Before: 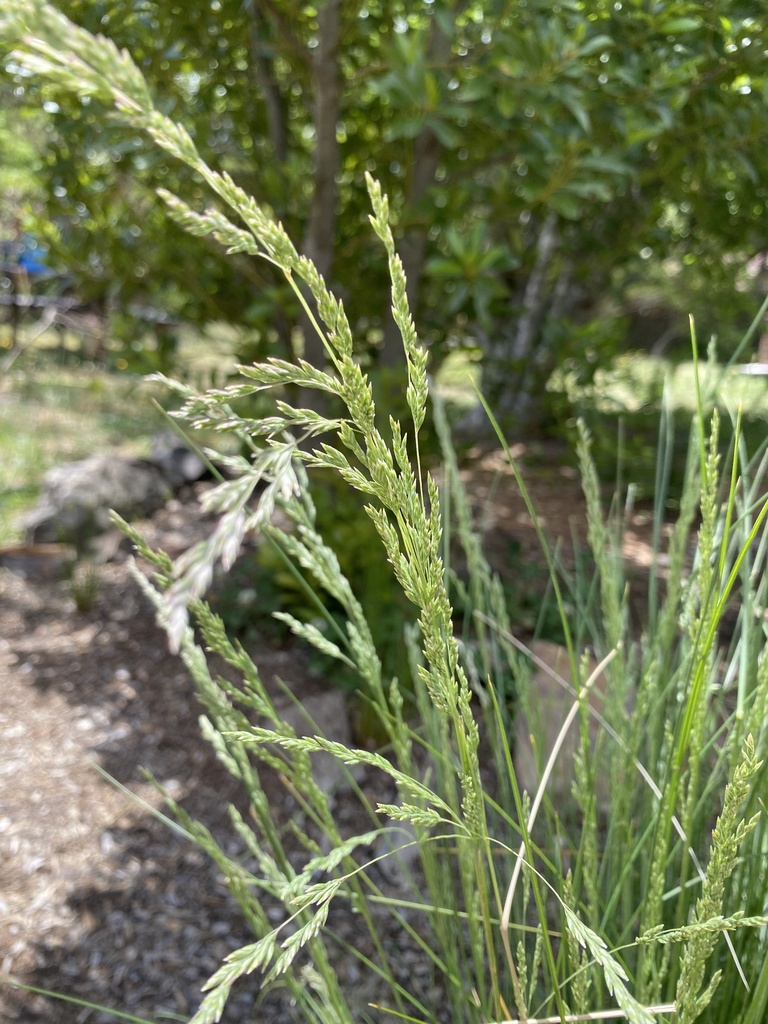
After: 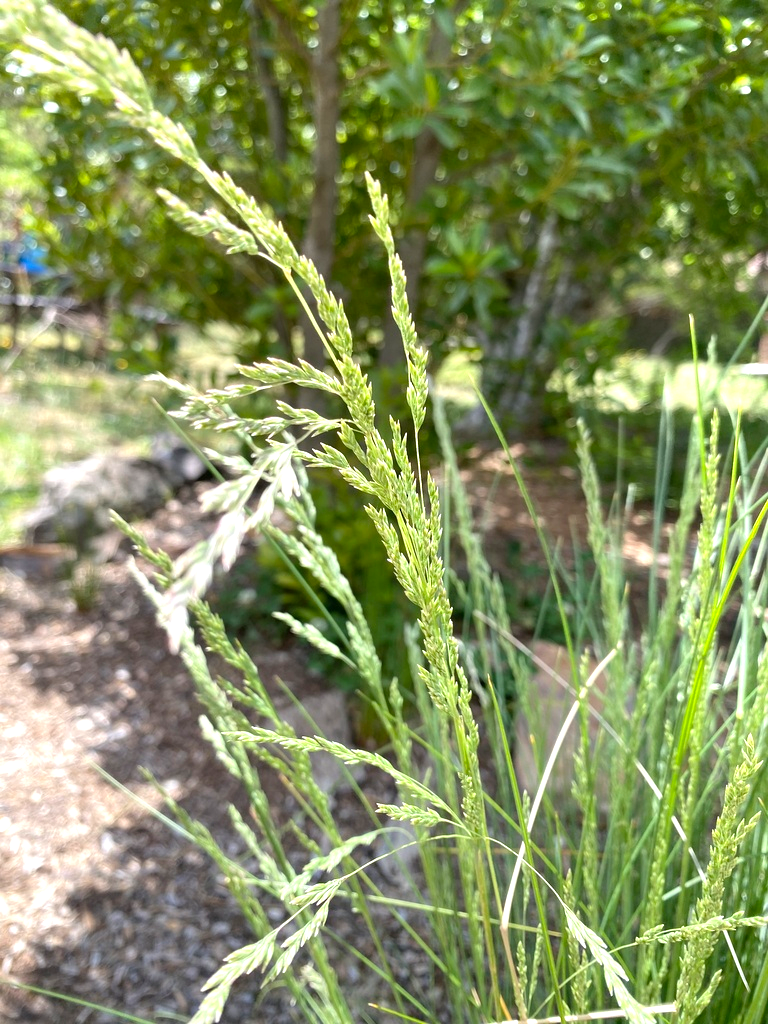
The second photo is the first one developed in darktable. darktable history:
sharpen: radius 2.892, amount 0.857, threshold 47.15
exposure: exposure 0.654 EV, compensate highlight preservation false
